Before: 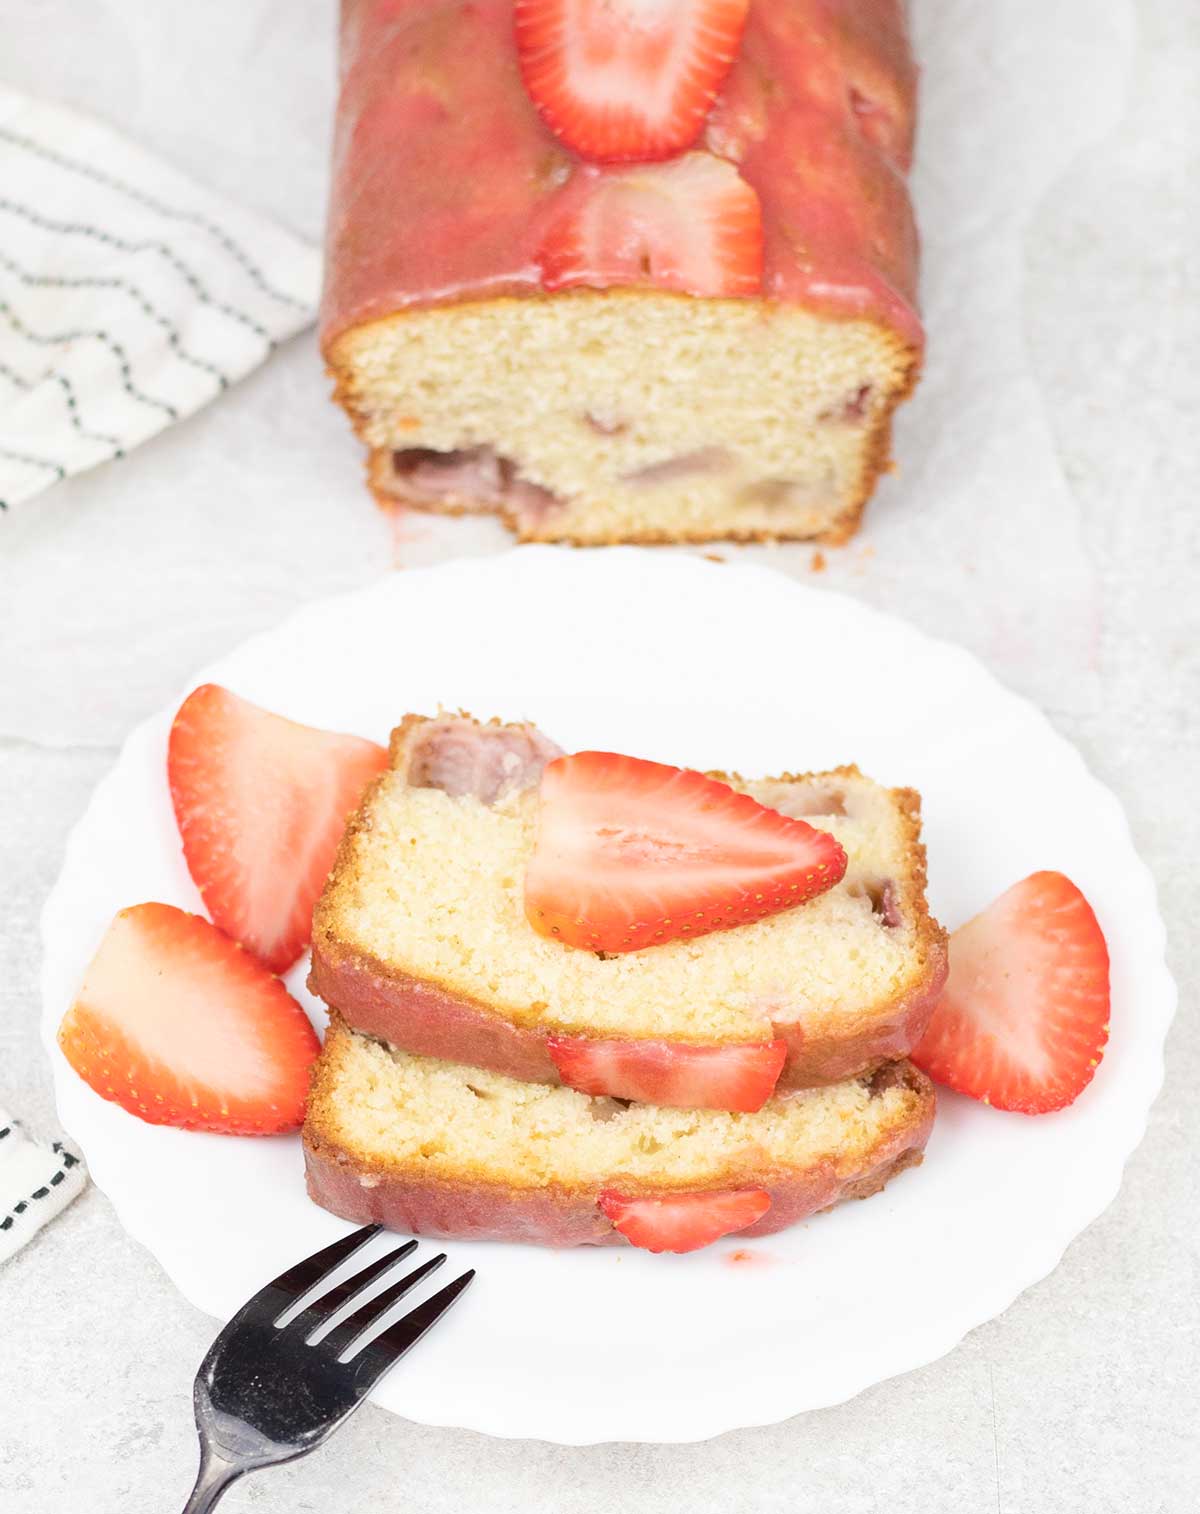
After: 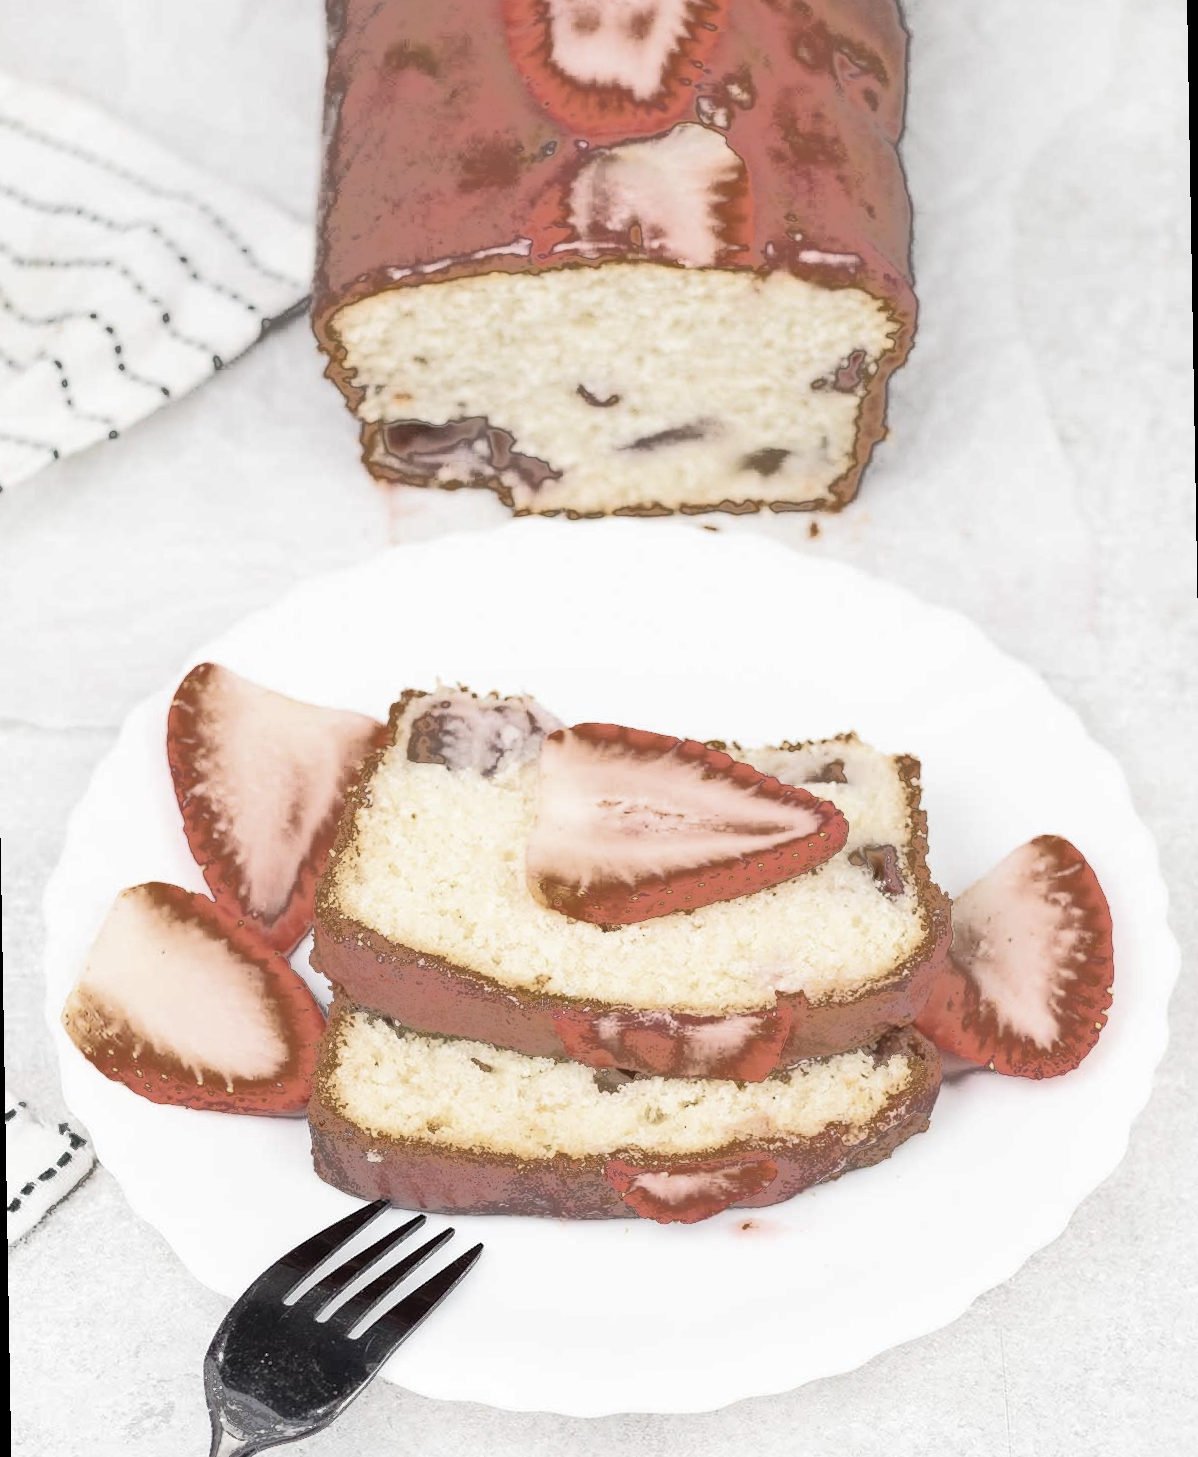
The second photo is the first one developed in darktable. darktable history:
color zones: curves: ch1 [(0, 0.292) (0.001, 0.292) (0.2, 0.264) (0.4, 0.248) (0.6, 0.248) (0.8, 0.264) (0.999, 0.292) (1, 0.292)]
rotate and perspective: rotation -1°, crop left 0.011, crop right 0.989, crop top 0.025, crop bottom 0.975
fill light: exposure -0.73 EV, center 0.69, width 2.2
